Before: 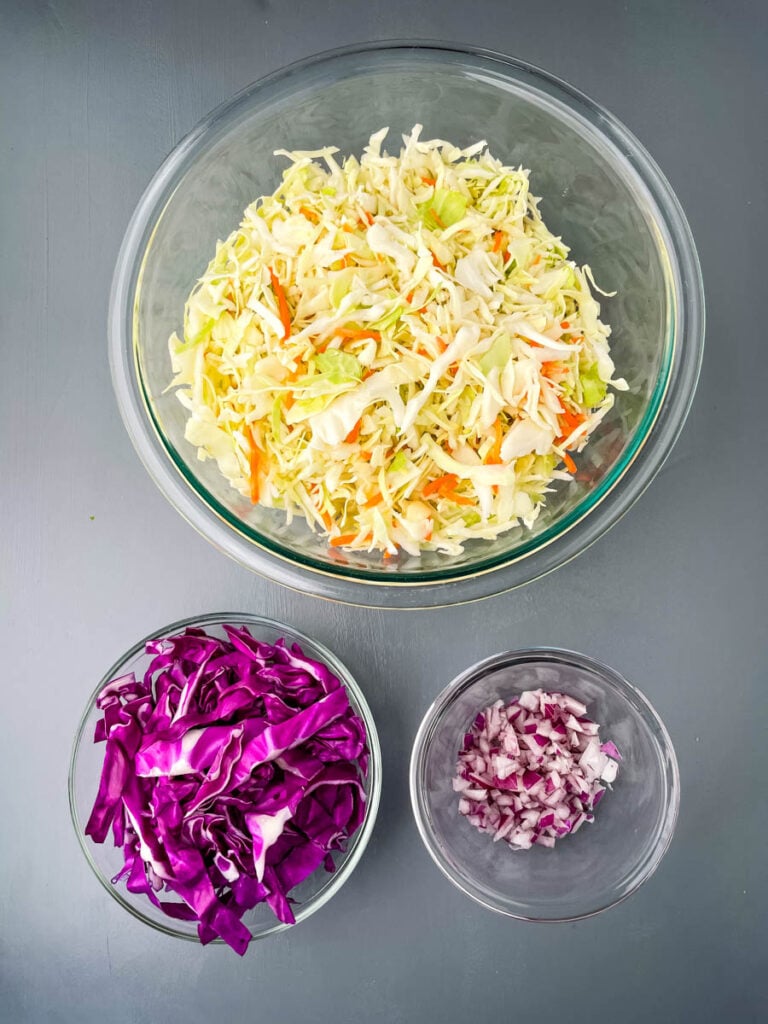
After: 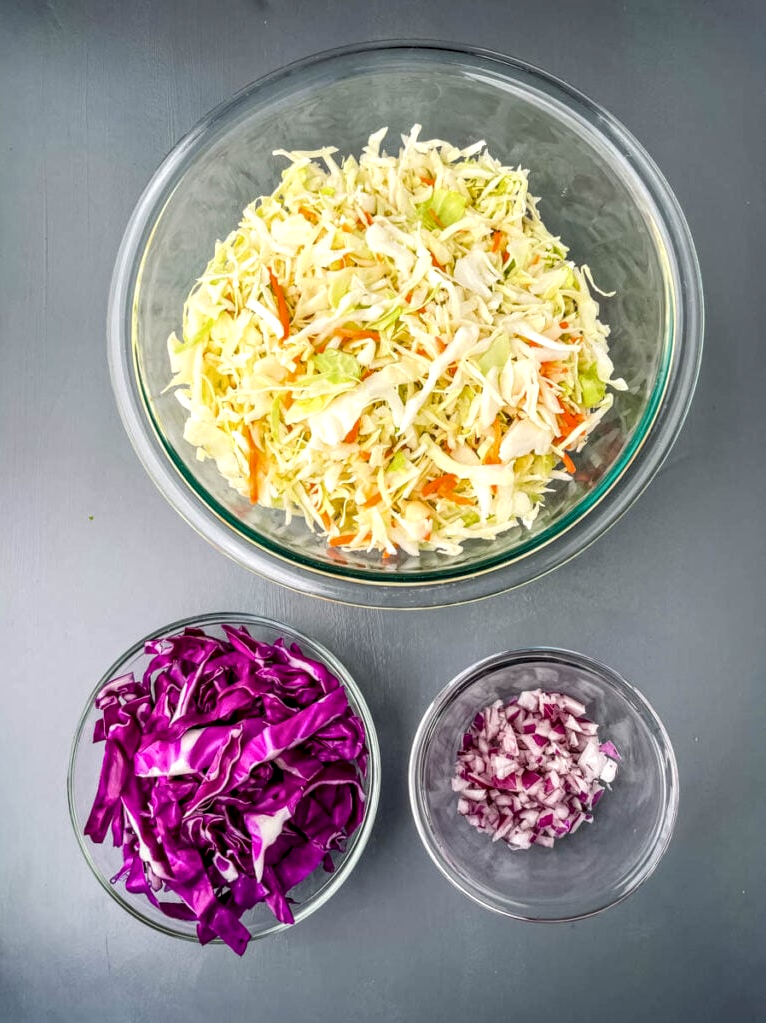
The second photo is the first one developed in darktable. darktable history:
local contrast: highlights 61%, detail 143%, midtone range 0.429
crop and rotate: left 0.149%, bottom 0.004%
